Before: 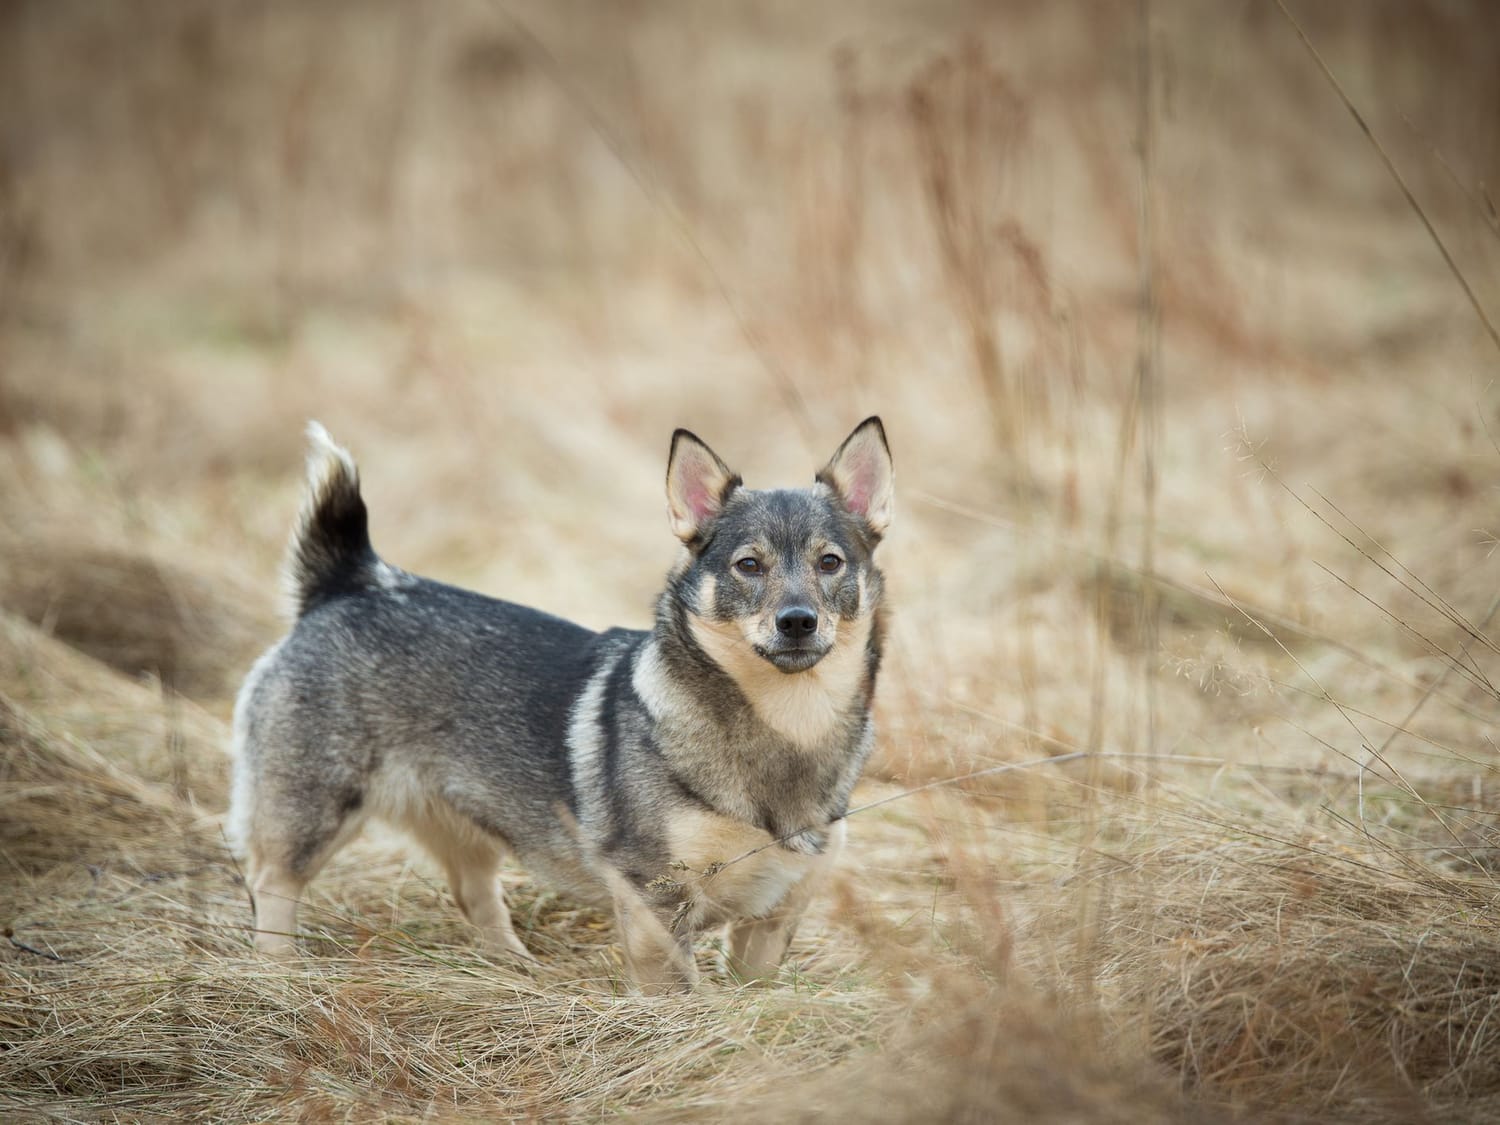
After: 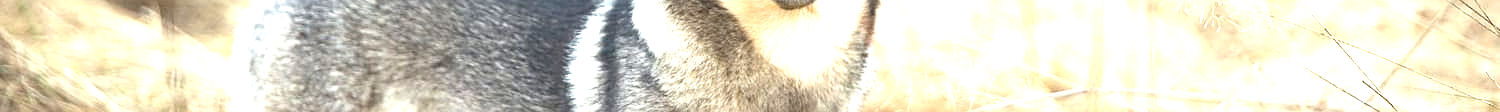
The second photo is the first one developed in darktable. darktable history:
exposure: black level correction 0, exposure 1.45 EV, compensate exposure bias true, compensate highlight preservation false
crop and rotate: top 59.084%, bottom 30.916%
sharpen: on, module defaults
